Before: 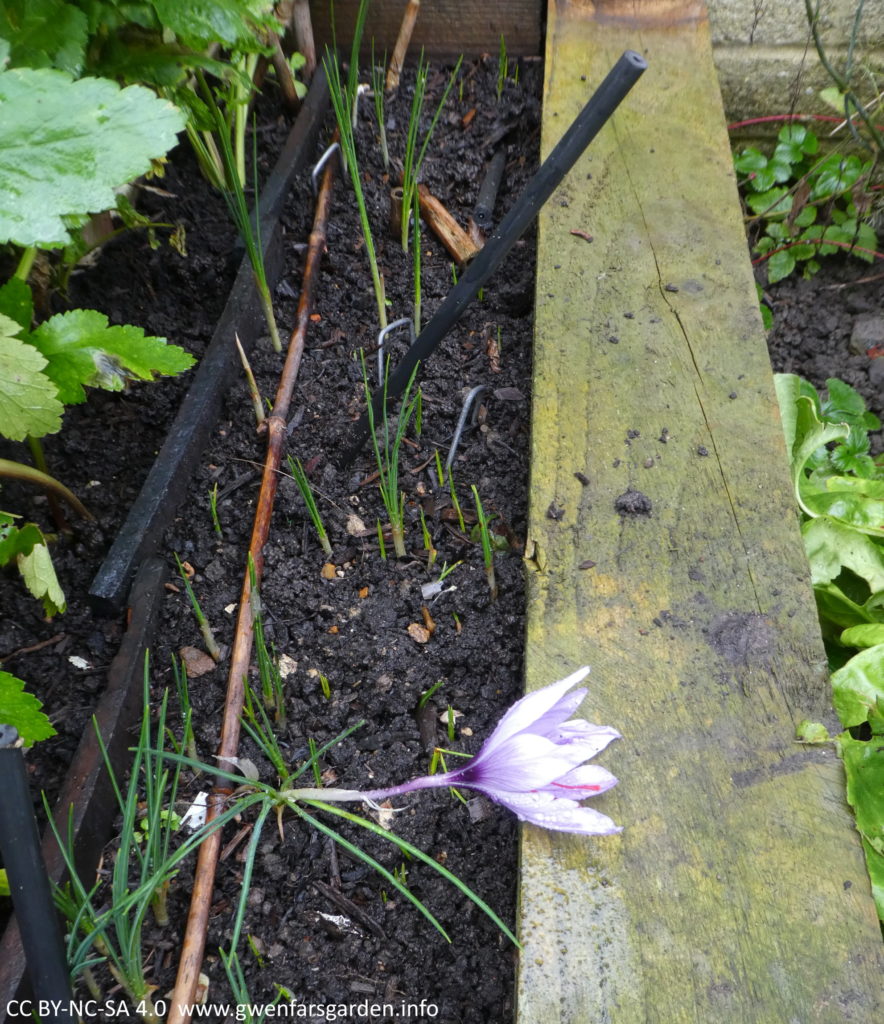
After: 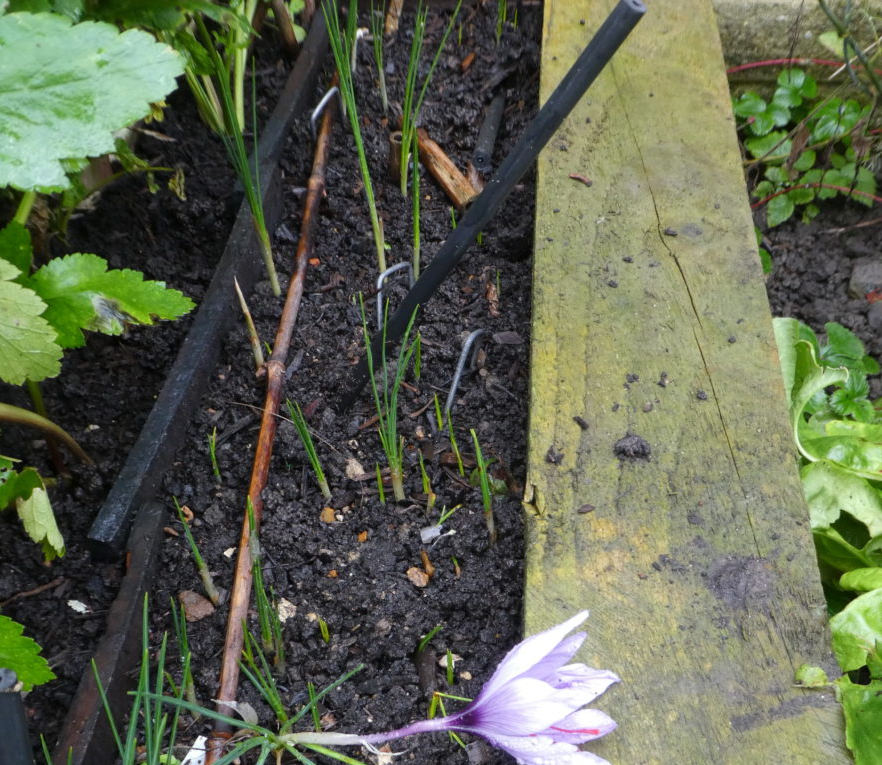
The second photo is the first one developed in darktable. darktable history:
crop: left 0.224%, top 5.52%, bottom 19.735%
